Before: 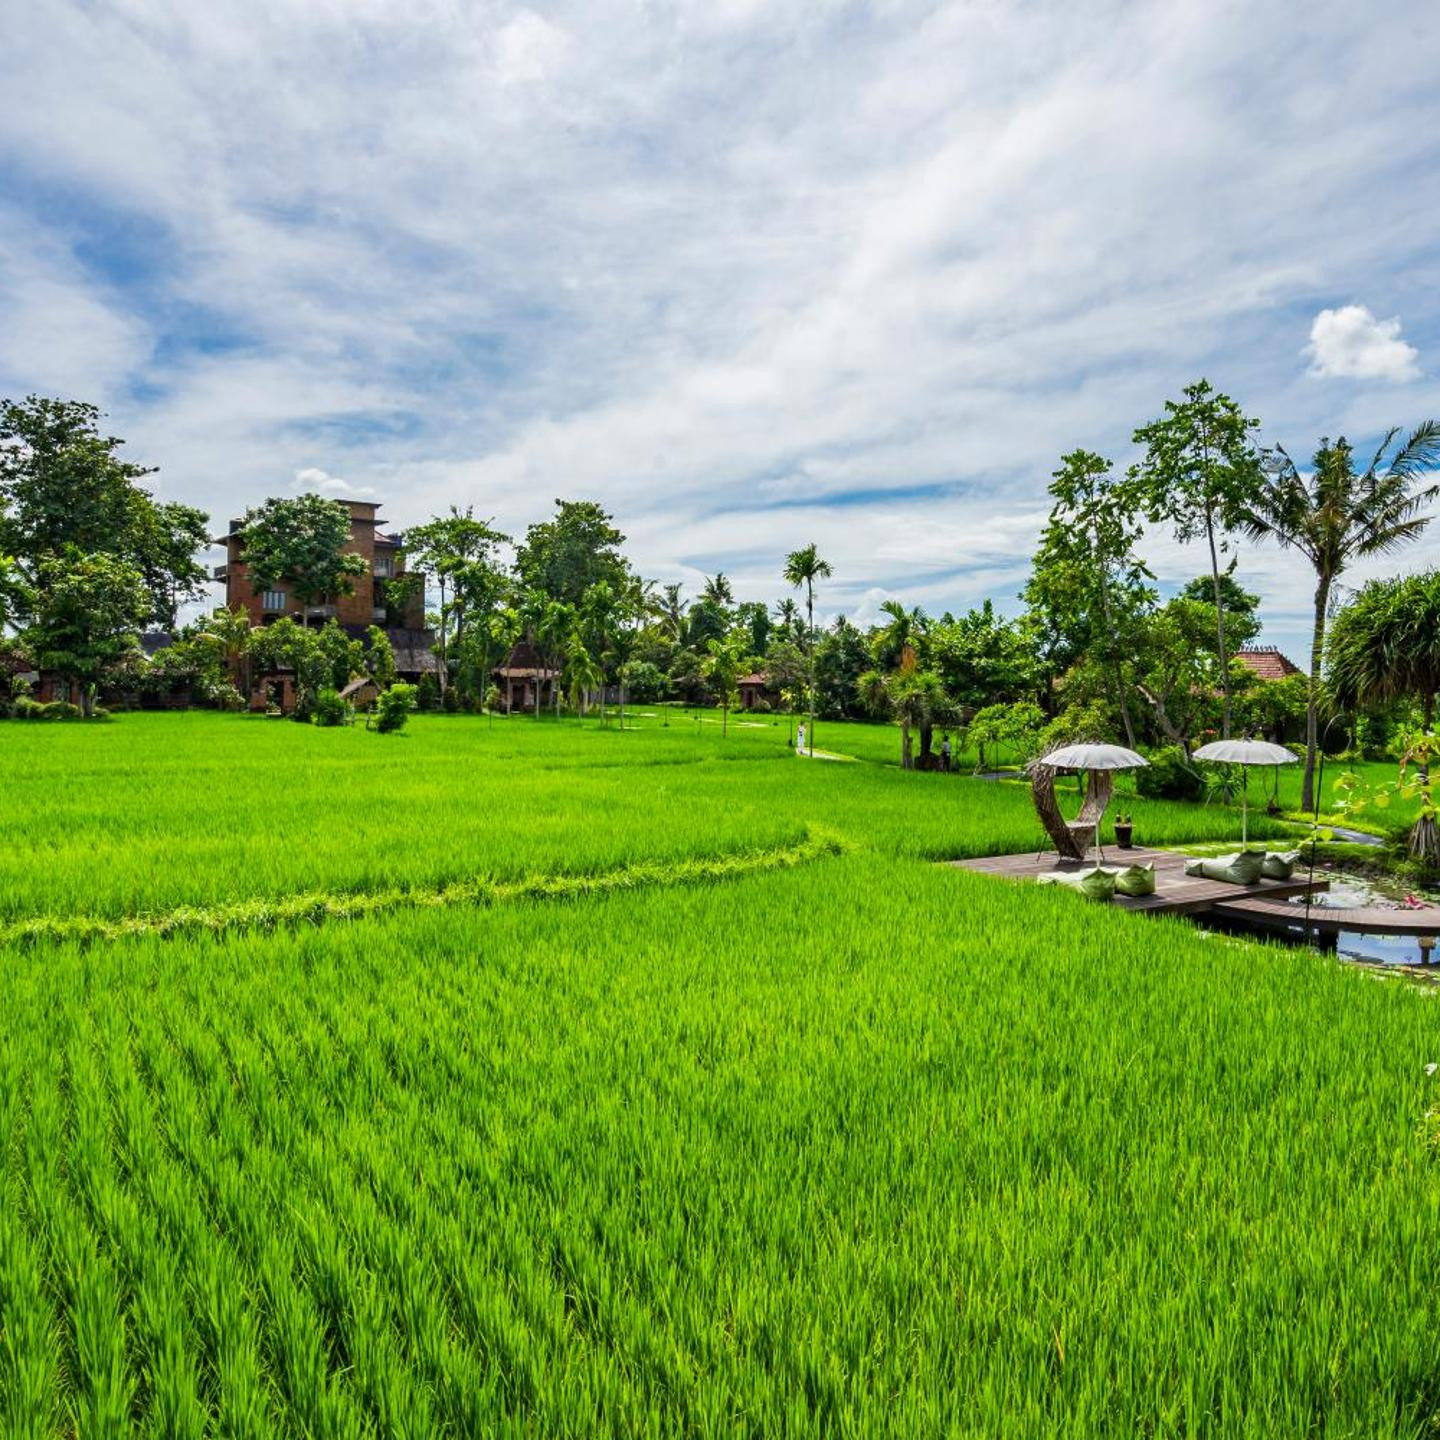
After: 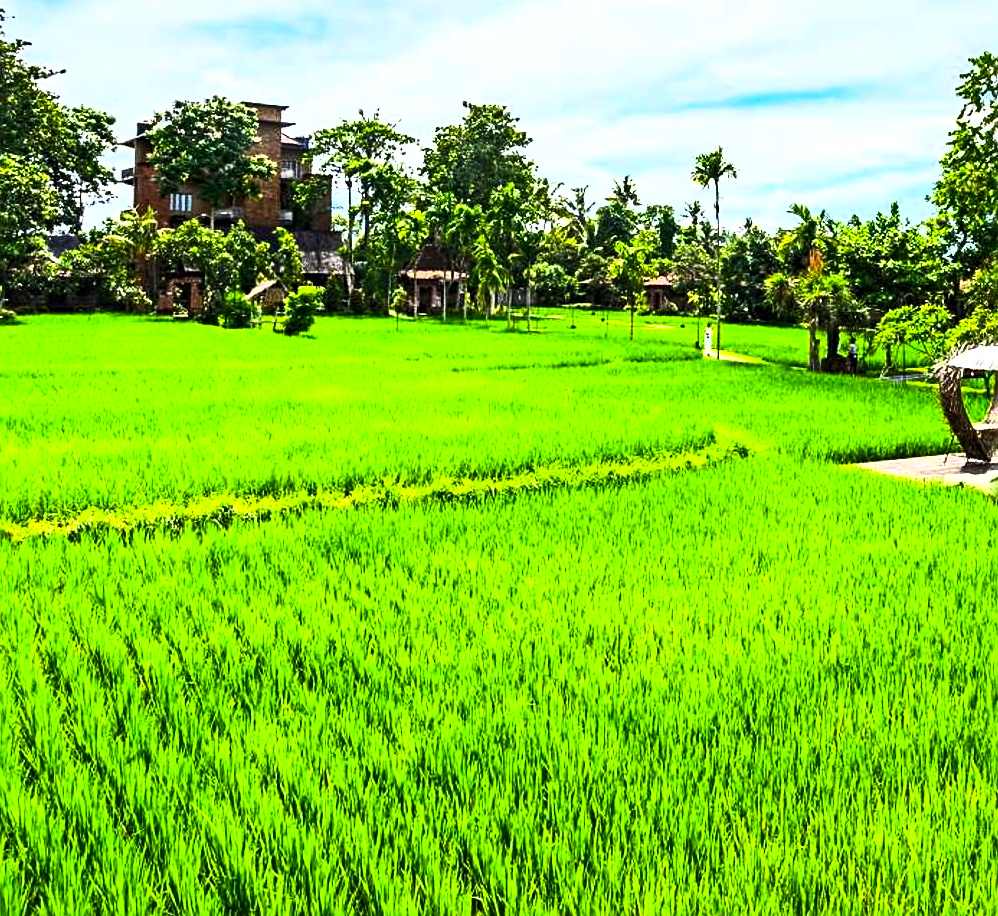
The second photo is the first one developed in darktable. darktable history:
local contrast: highlights 100%, shadows 100%, detail 120%, midtone range 0.2
tone curve: curves: ch0 [(0, 0) (0.56, 0.467) (0.846, 0.934) (1, 1)]
exposure: black level correction 0, exposure 0.5 EV, compensate highlight preservation false
sharpen: on, module defaults
crop: left 6.488%, top 27.668%, right 24.183%, bottom 8.656%
contrast brightness saturation: contrast 0.24, brightness 0.26, saturation 0.39
